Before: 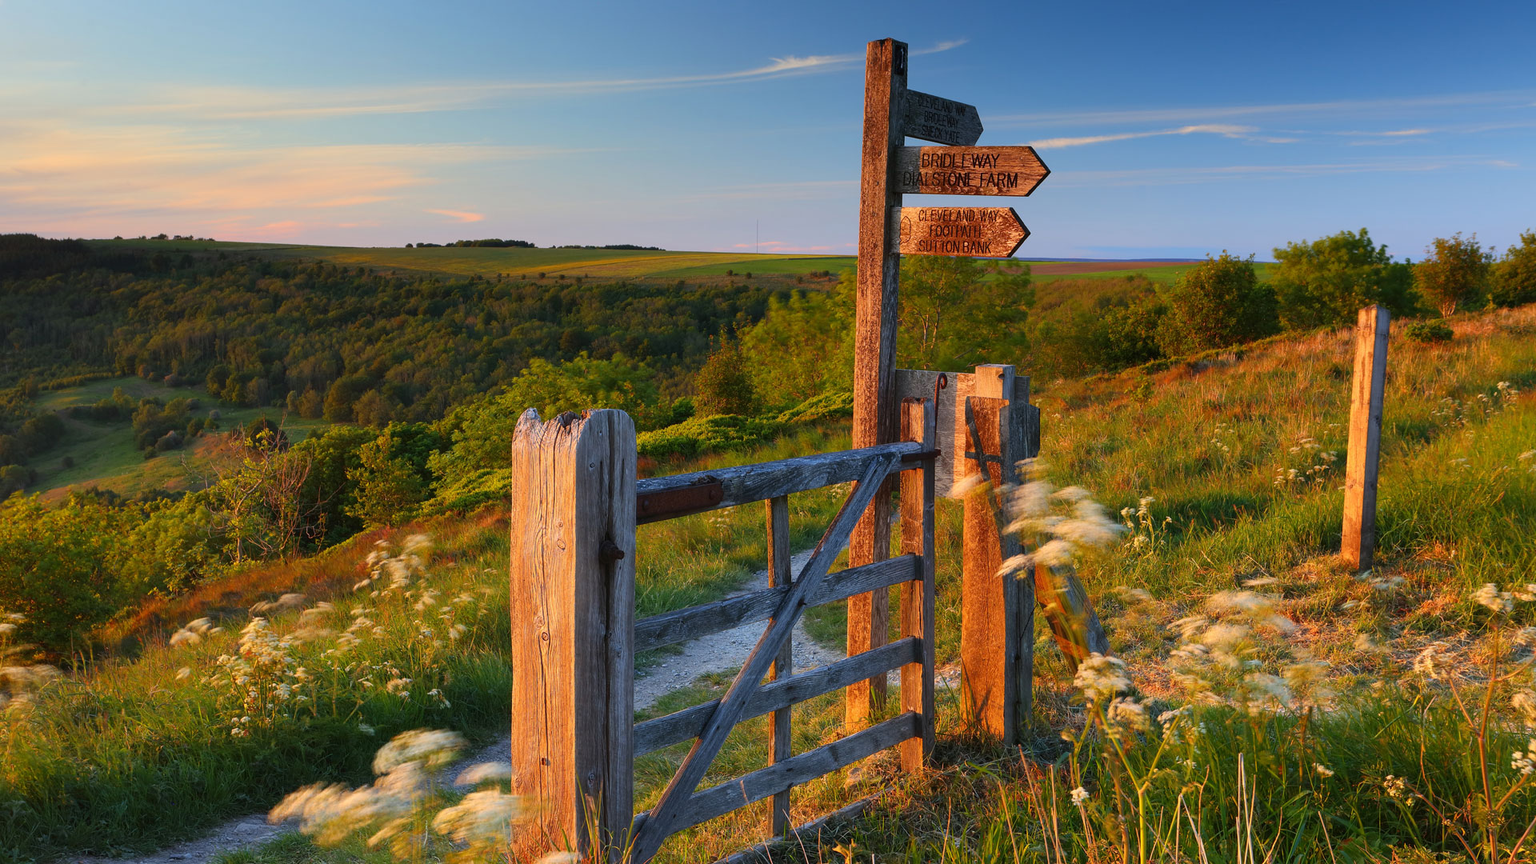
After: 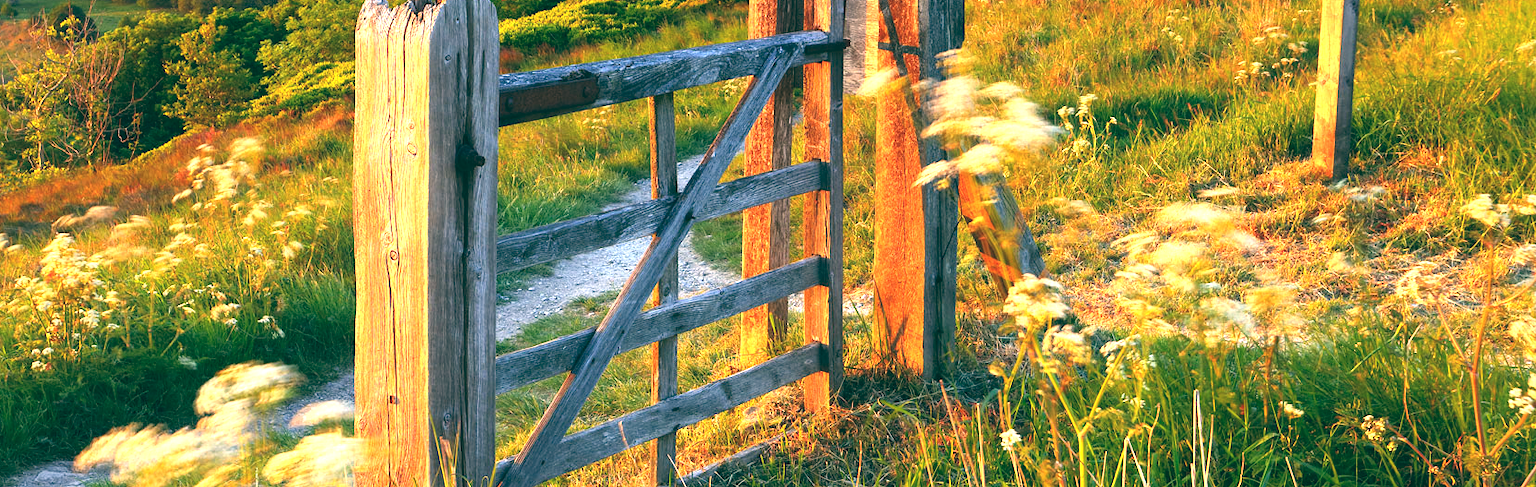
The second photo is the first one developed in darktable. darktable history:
color calibration: illuminant same as pipeline (D50), x 0.346, y 0.359, temperature 5002.42 K
exposure: black level correction 0, exposure 1.4 EV, compensate highlight preservation false
color balance: lift [1.005, 0.99, 1.007, 1.01], gamma [1, 0.979, 1.011, 1.021], gain [0.923, 1.098, 1.025, 0.902], input saturation 90.45%, contrast 7.73%, output saturation 105.91%
crop and rotate: left 13.306%, top 48.129%, bottom 2.928%
